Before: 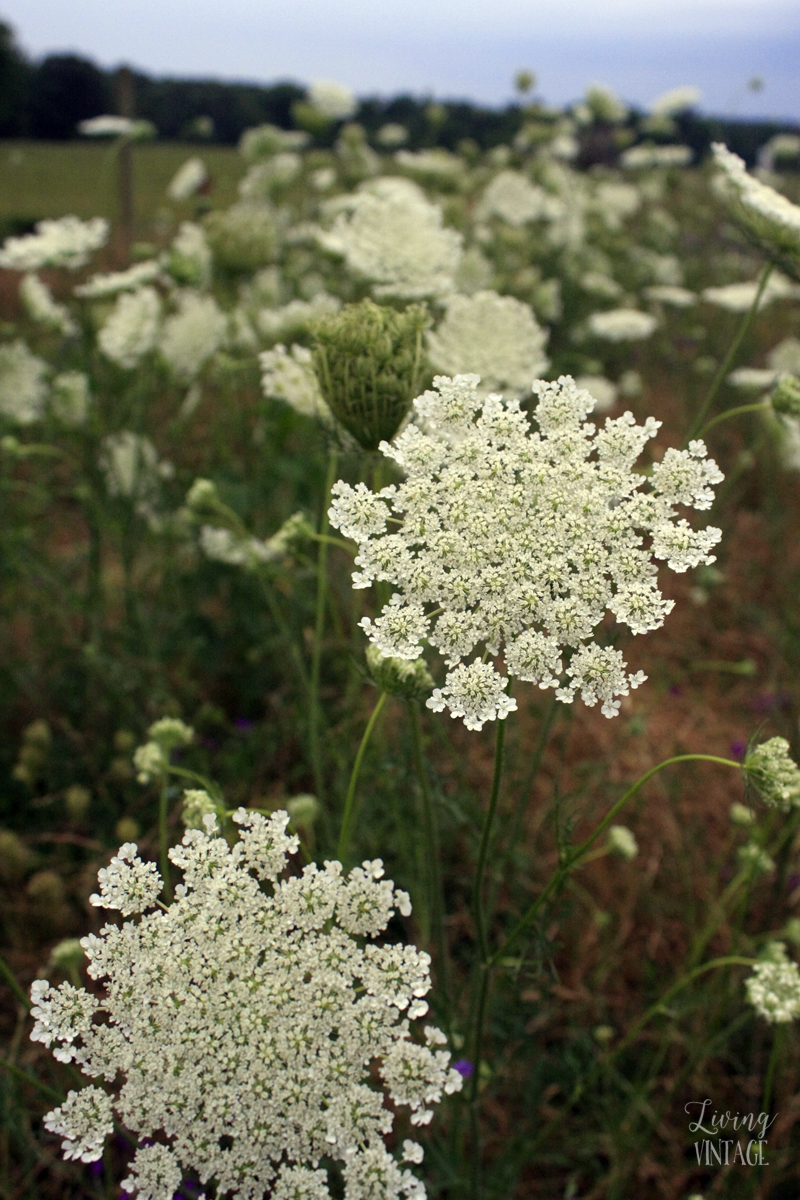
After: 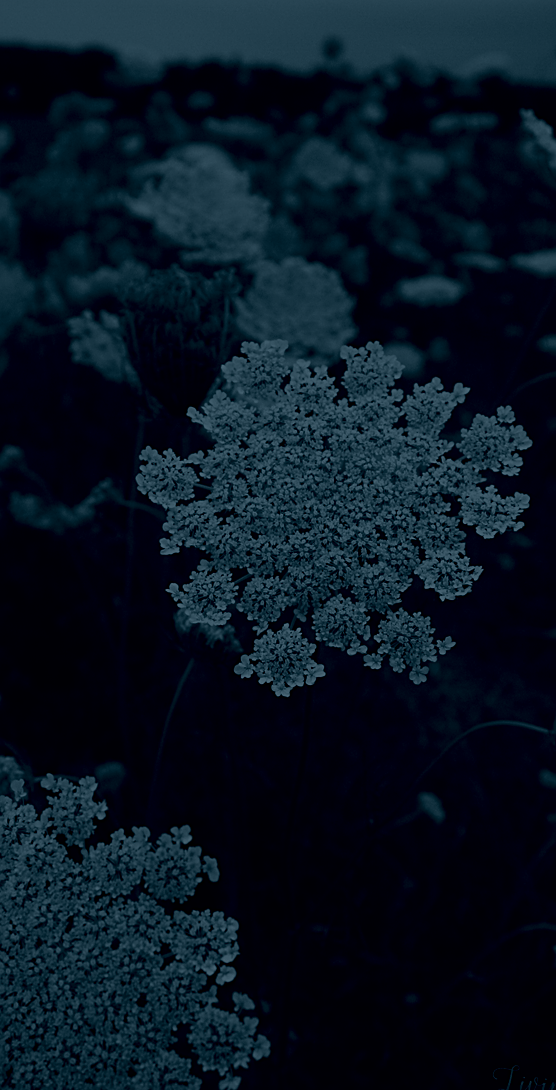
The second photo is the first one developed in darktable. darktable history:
sharpen: on, module defaults
tone equalizer: -8 EV -1.08 EV, -7 EV -1.01 EV, -6 EV -0.867 EV, -5 EV -0.578 EV, -3 EV 0.578 EV, -2 EV 0.867 EV, -1 EV 1.01 EV, +0 EV 1.08 EV, edges refinement/feathering 500, mask exposure compensation -1.57 EV, preserve details no
exposure: exposure -2.002 EV, compensate highlight preservation false
crop and rotate: left 24.034%, top 2.838%, right 6.406%, bottom 6.299%
colorize: hue 194.4°, saturation 29%, source mix 61.75%, lightness 3.98%, version 1
